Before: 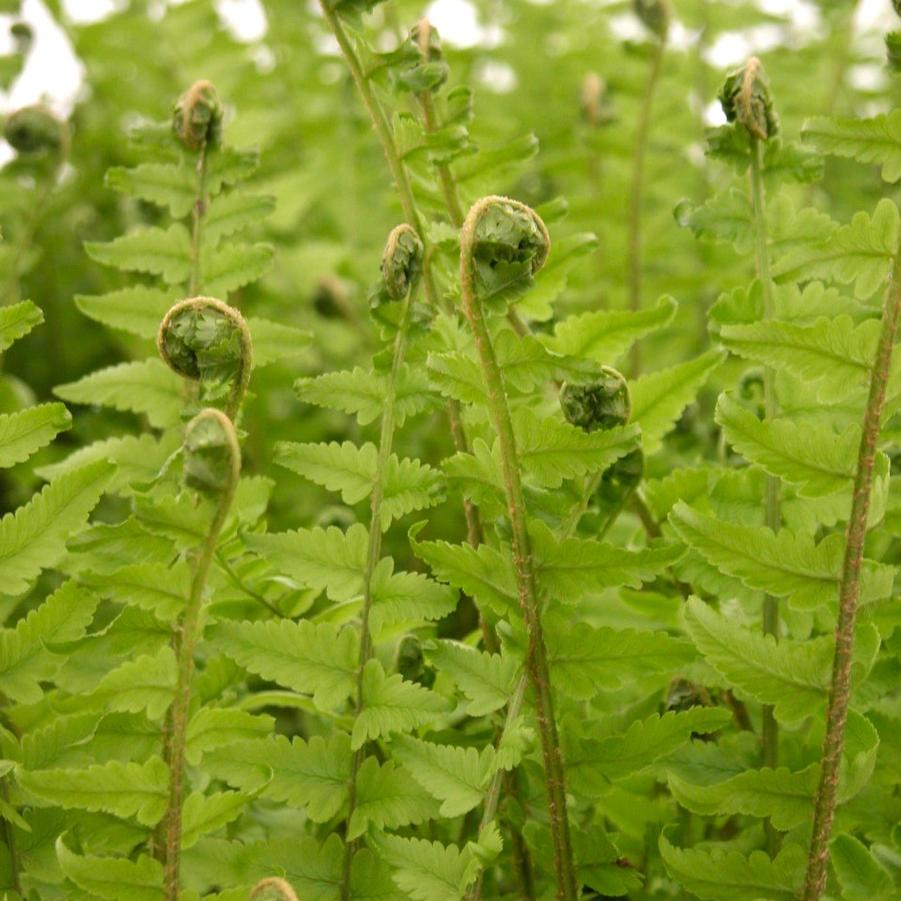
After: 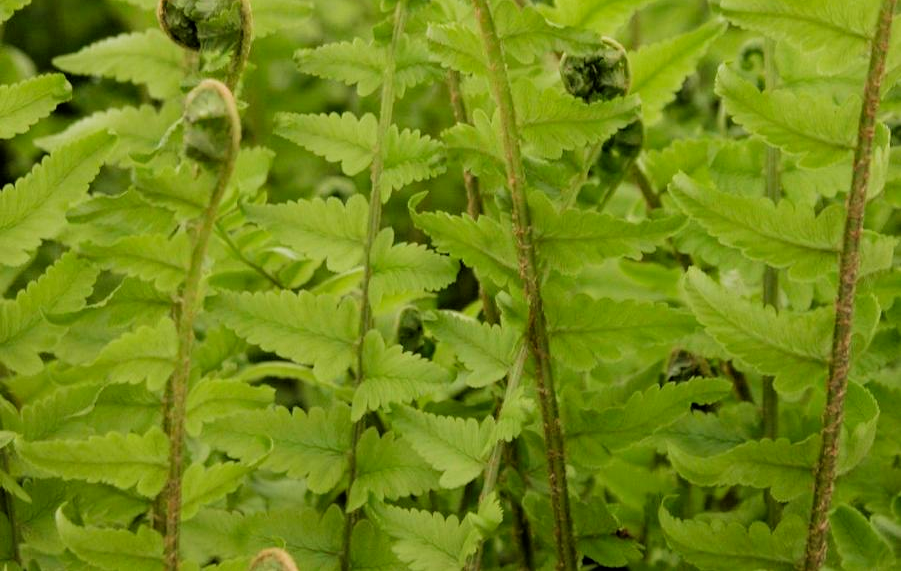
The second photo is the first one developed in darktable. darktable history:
filmic rgb: black relative exposure -5.08 EV, white relative exposure 3.98 EV, hardness 2.88, contrast 1.2, highlights saturation mix -29.52%
crop and rotate: top 36.561%
haze removal: compatibility mode true, adaptive false
